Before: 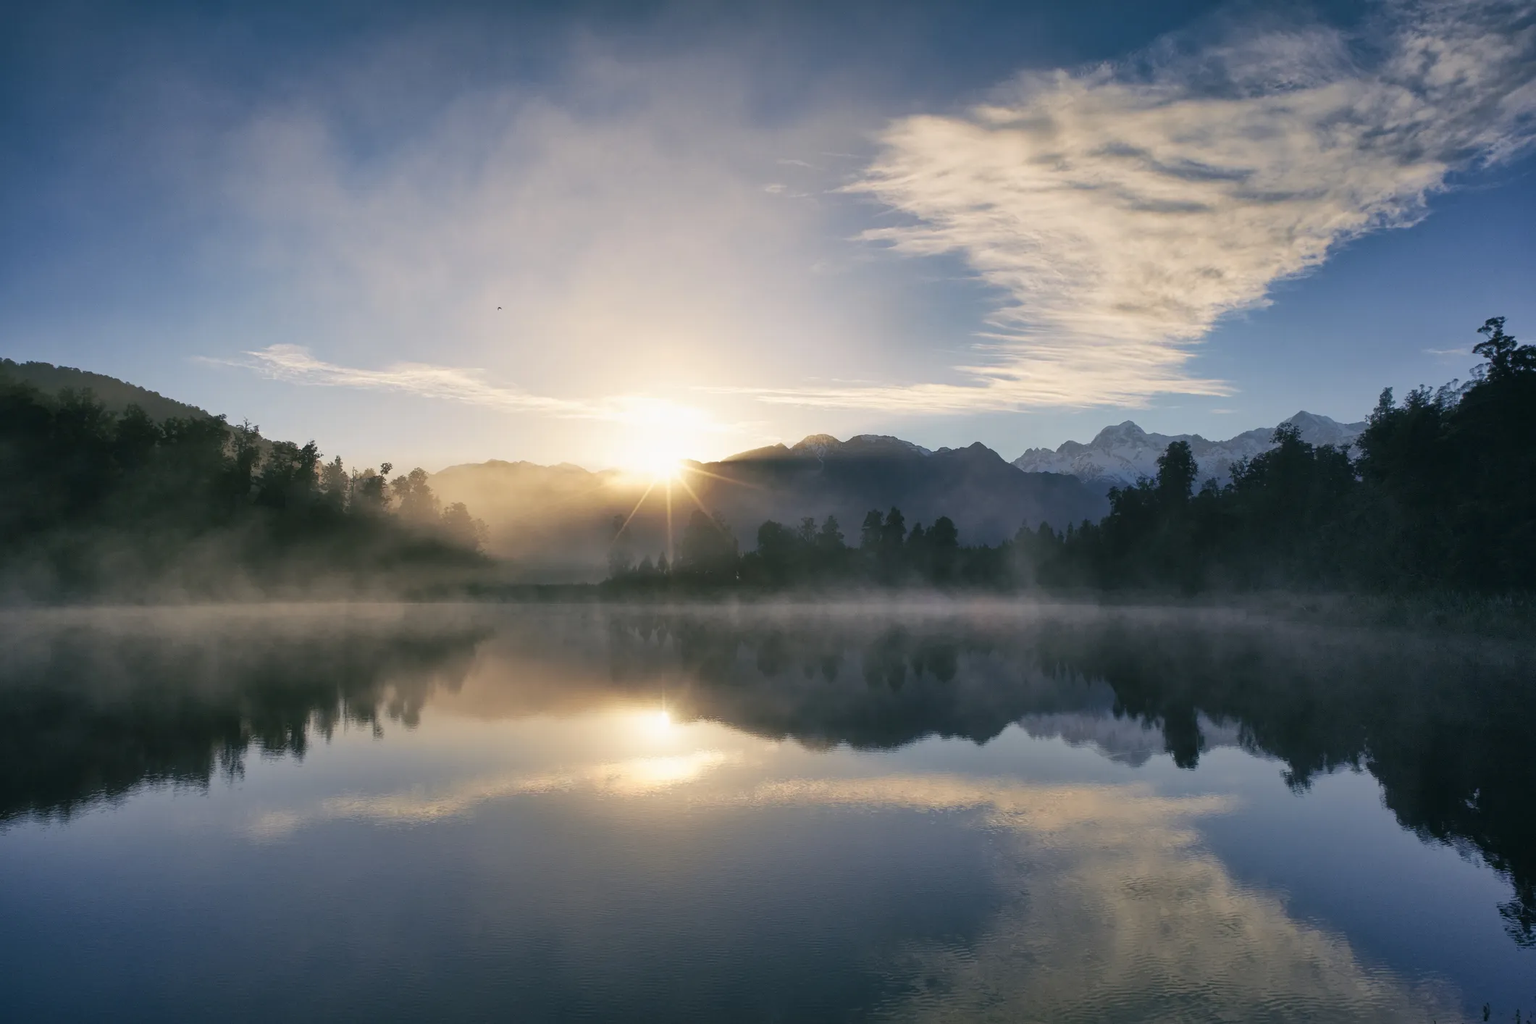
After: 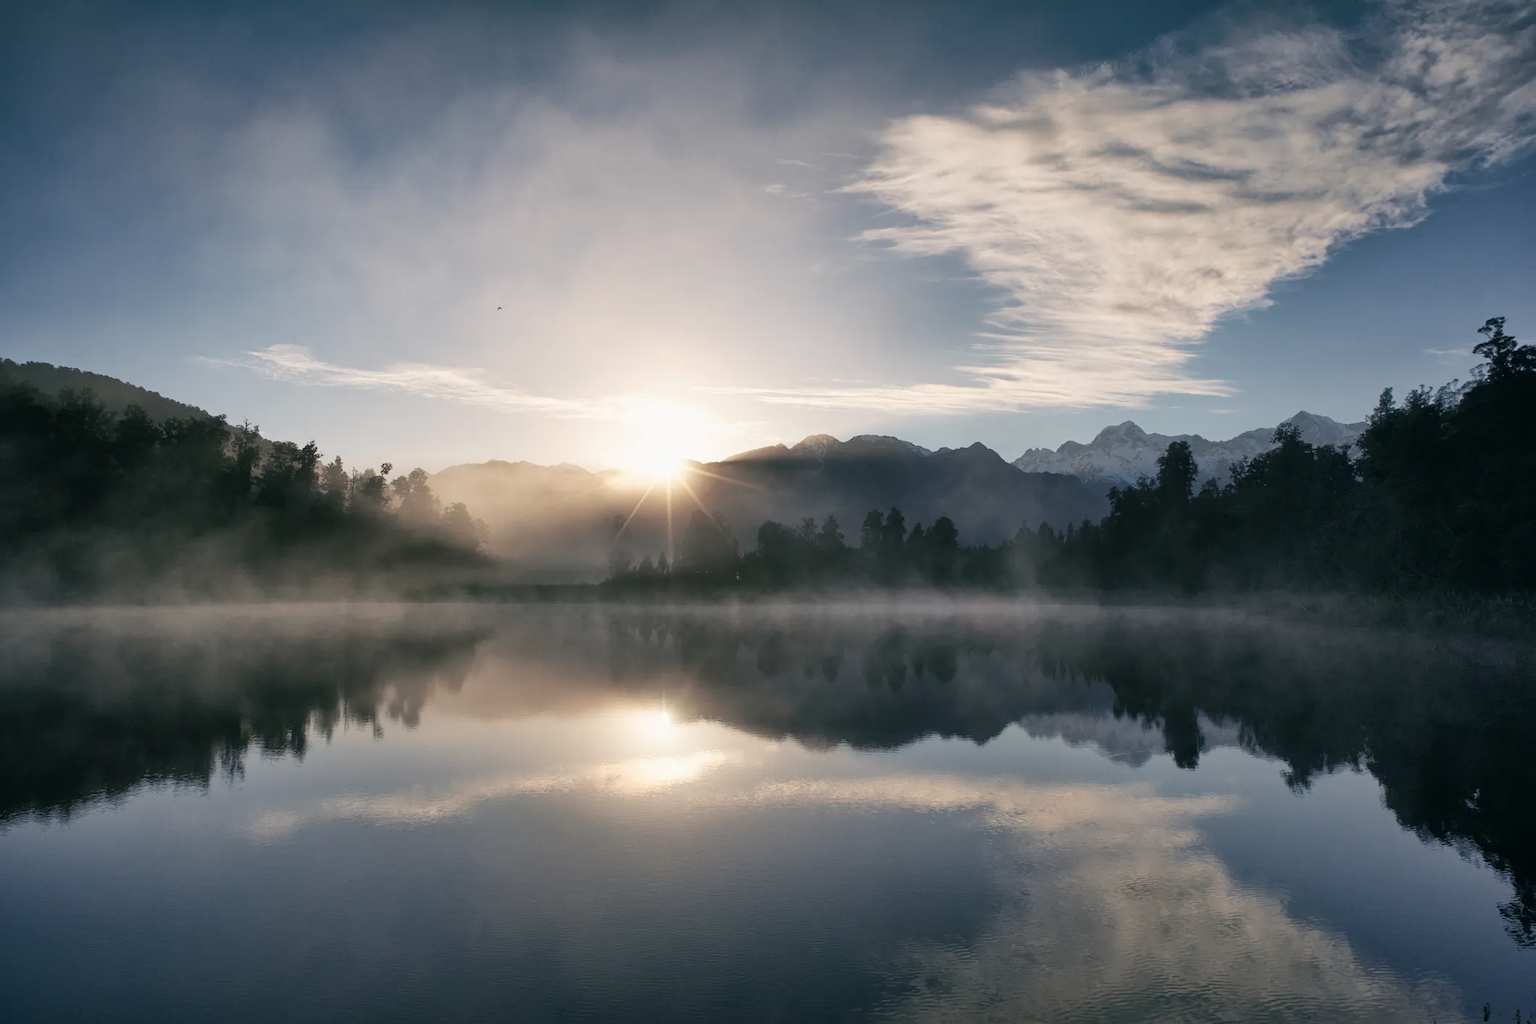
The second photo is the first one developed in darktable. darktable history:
color correction: highlights b* 0.063, saturation 0.611
